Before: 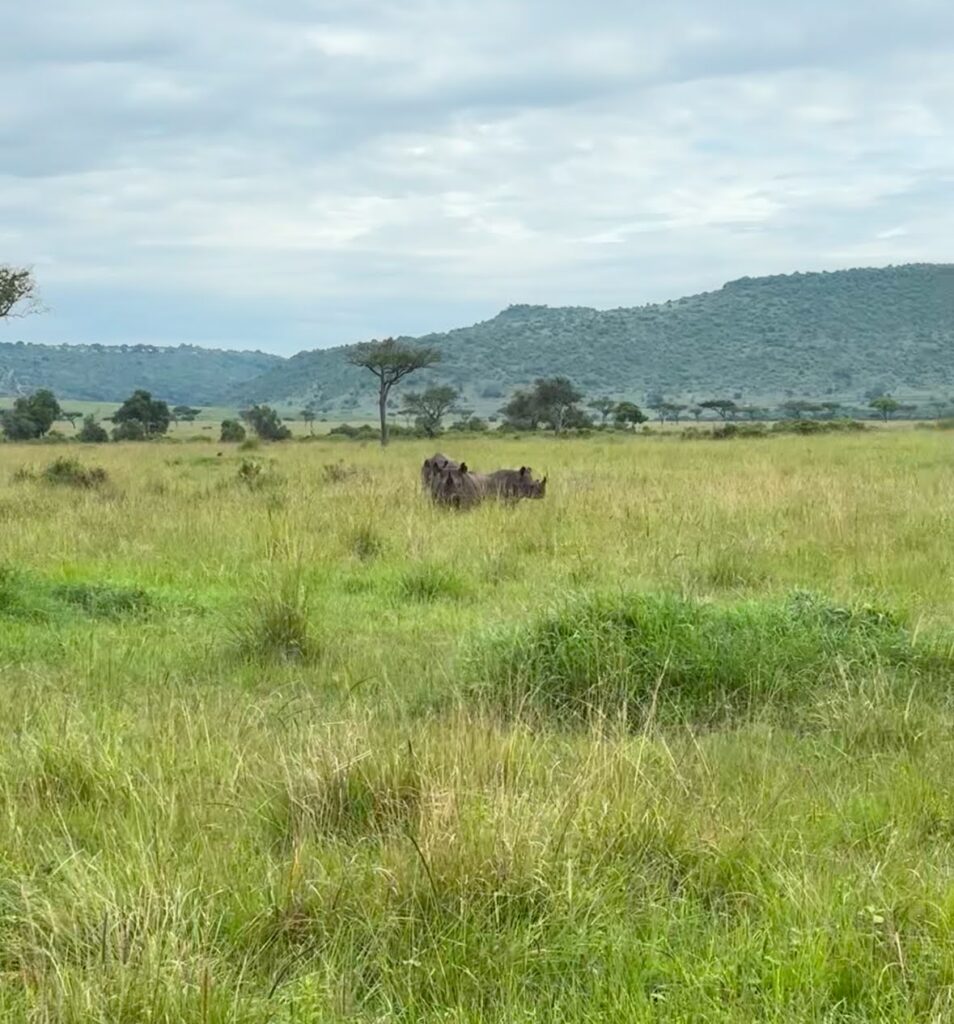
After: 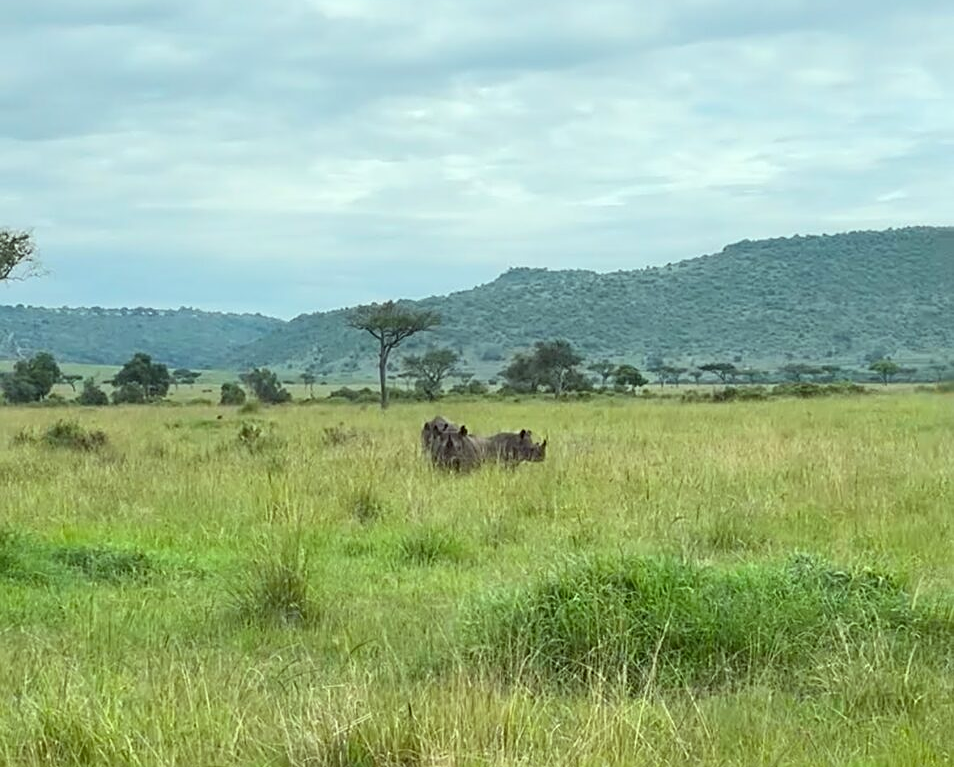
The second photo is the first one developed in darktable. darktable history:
color correction: highlights a* -6.63, highlights b* 0.497
sharpen: on, module defaults
crop: top 3.702%, bottom 21.299%
